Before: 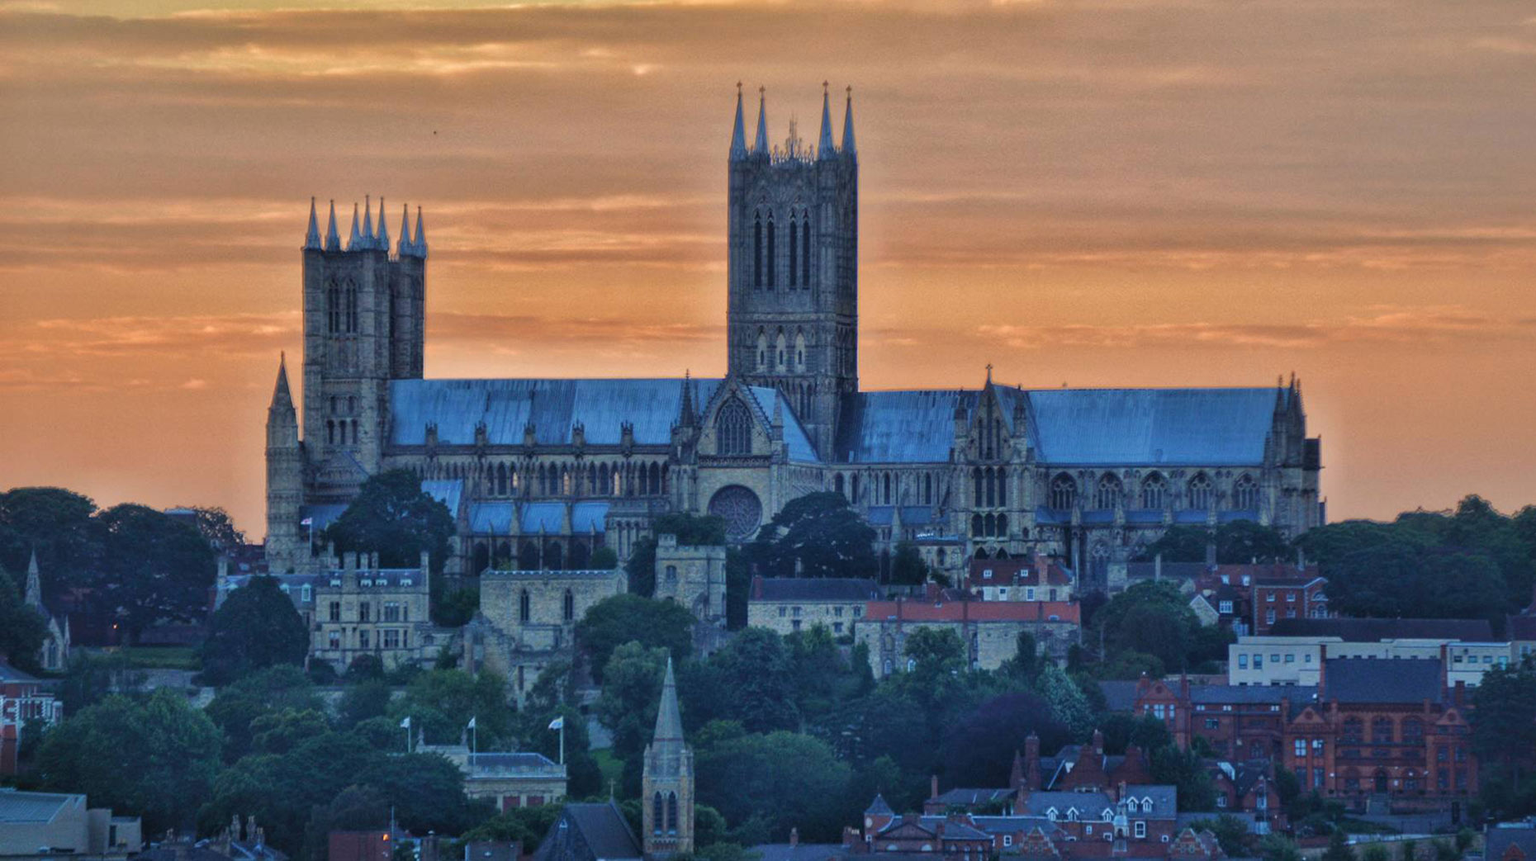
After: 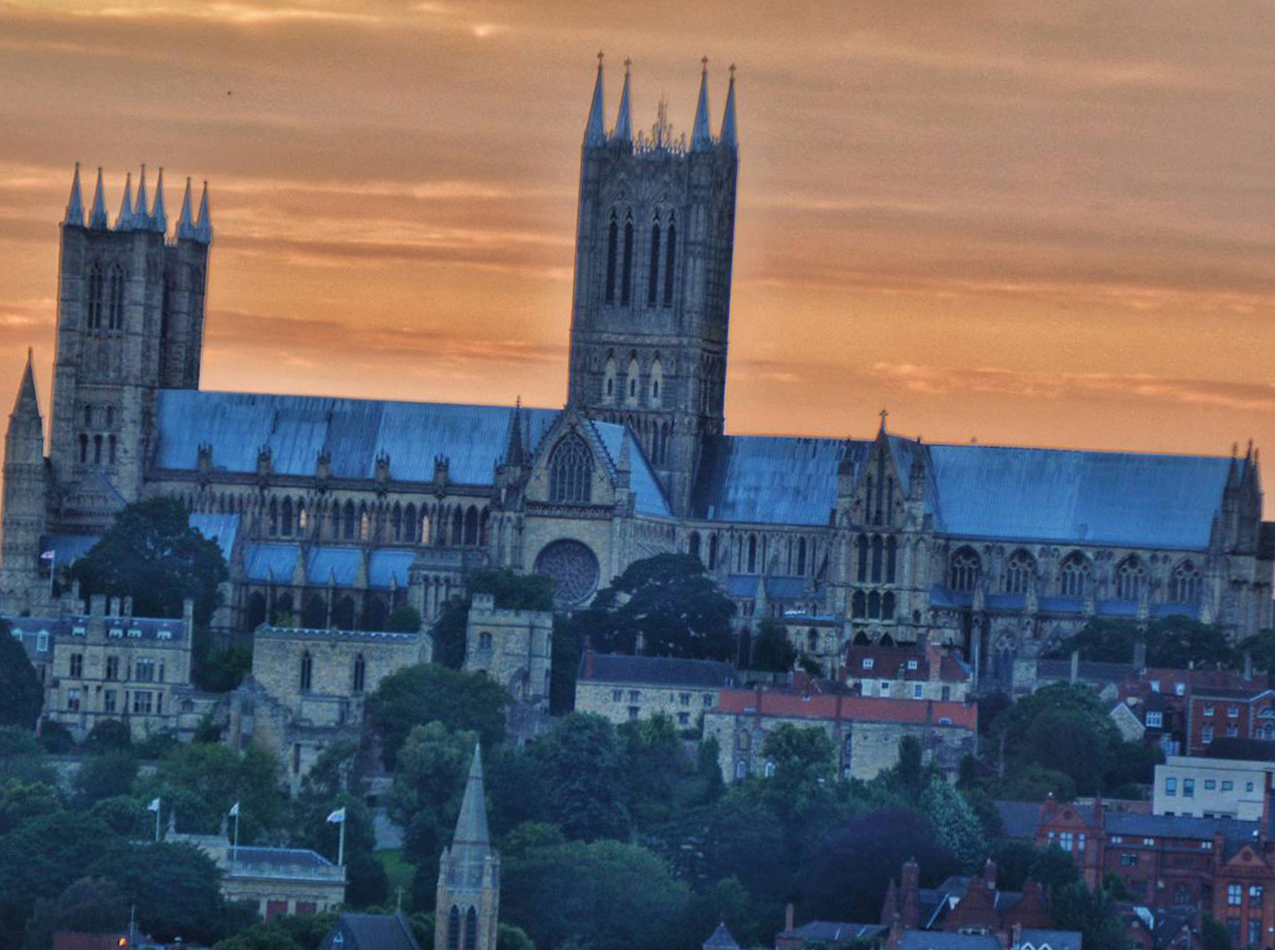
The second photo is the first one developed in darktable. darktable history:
crop and rotate: angle -3.16°, left 13.959%, top 0.026%, right 10.848%, bottom 0.025%
